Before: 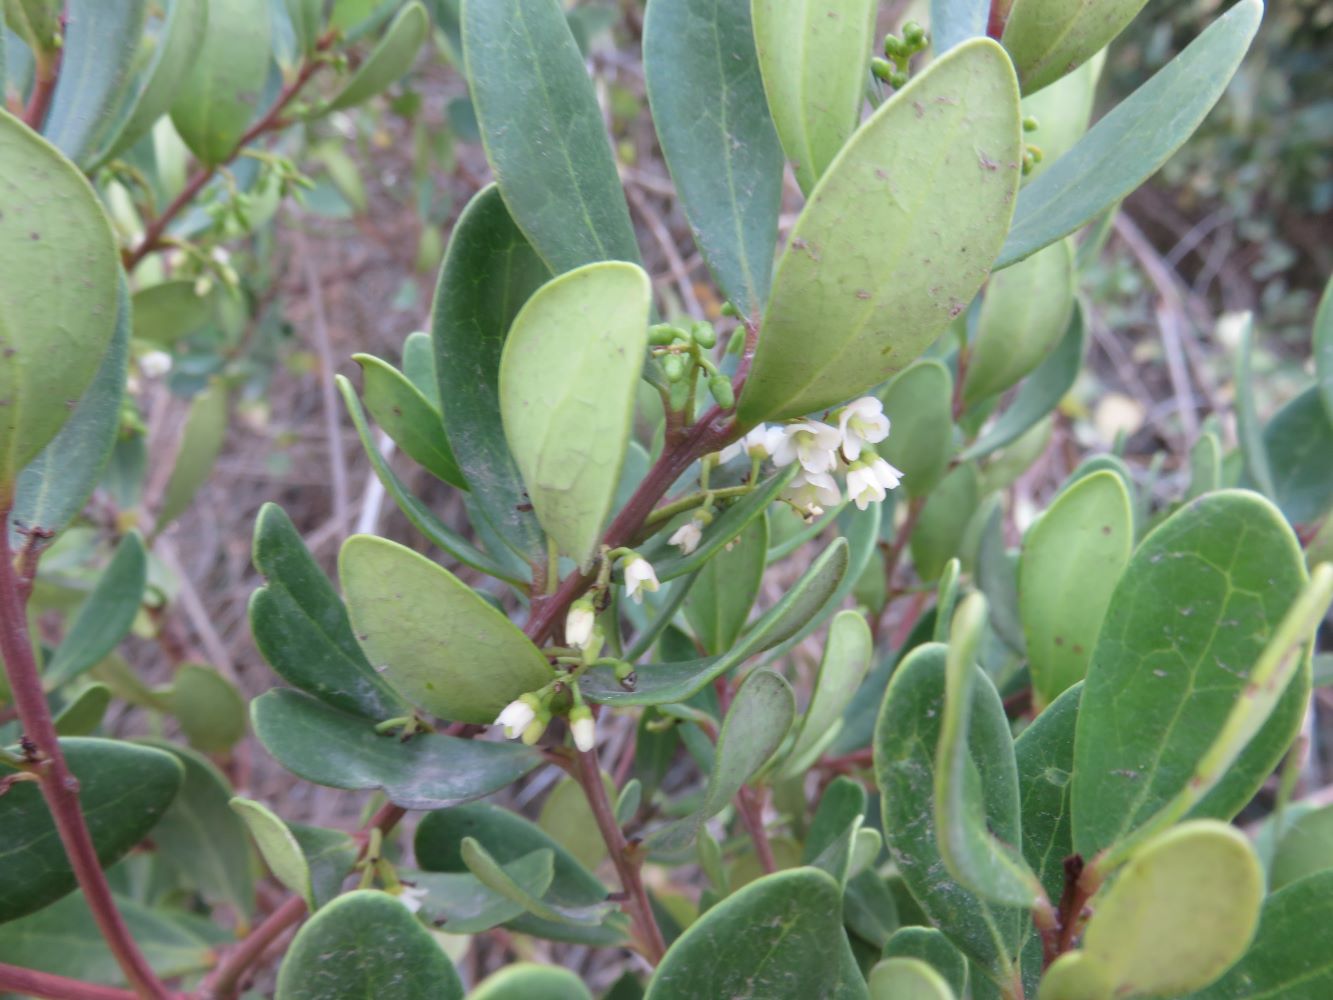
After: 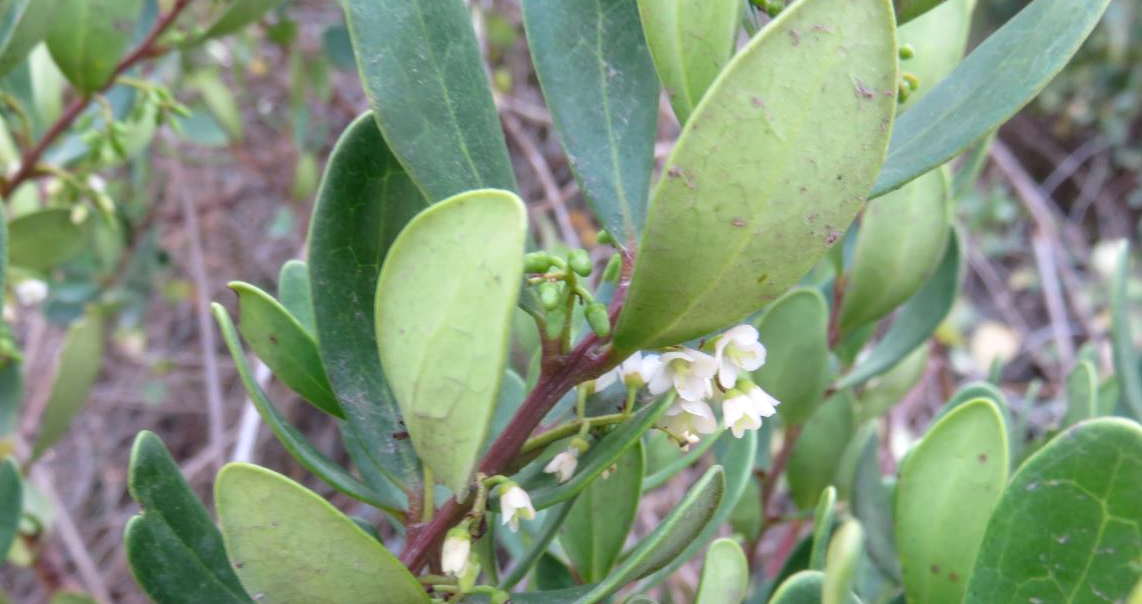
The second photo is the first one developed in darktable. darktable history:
crop and rotate: left 9.345%, top 7.22%, right 4.982%, bottom 32.331%
contrast brightness saturation: contrast 0.04, saturation 0.16
bloom: size 9%, threshold 100%, strength 7%
local contrast: on, module defaults
